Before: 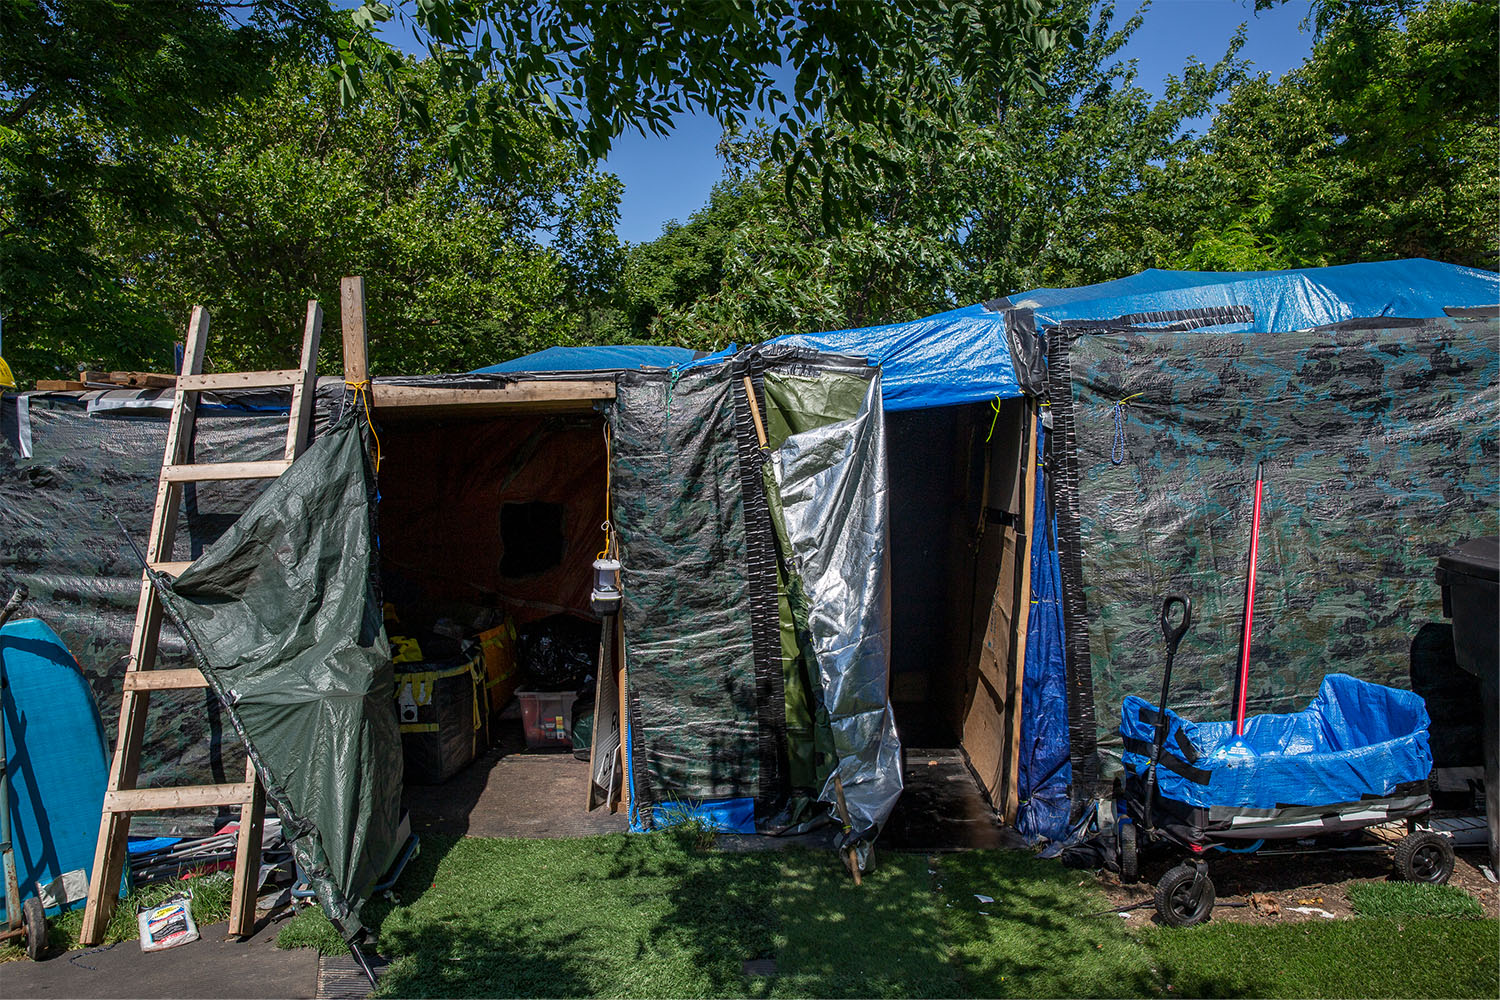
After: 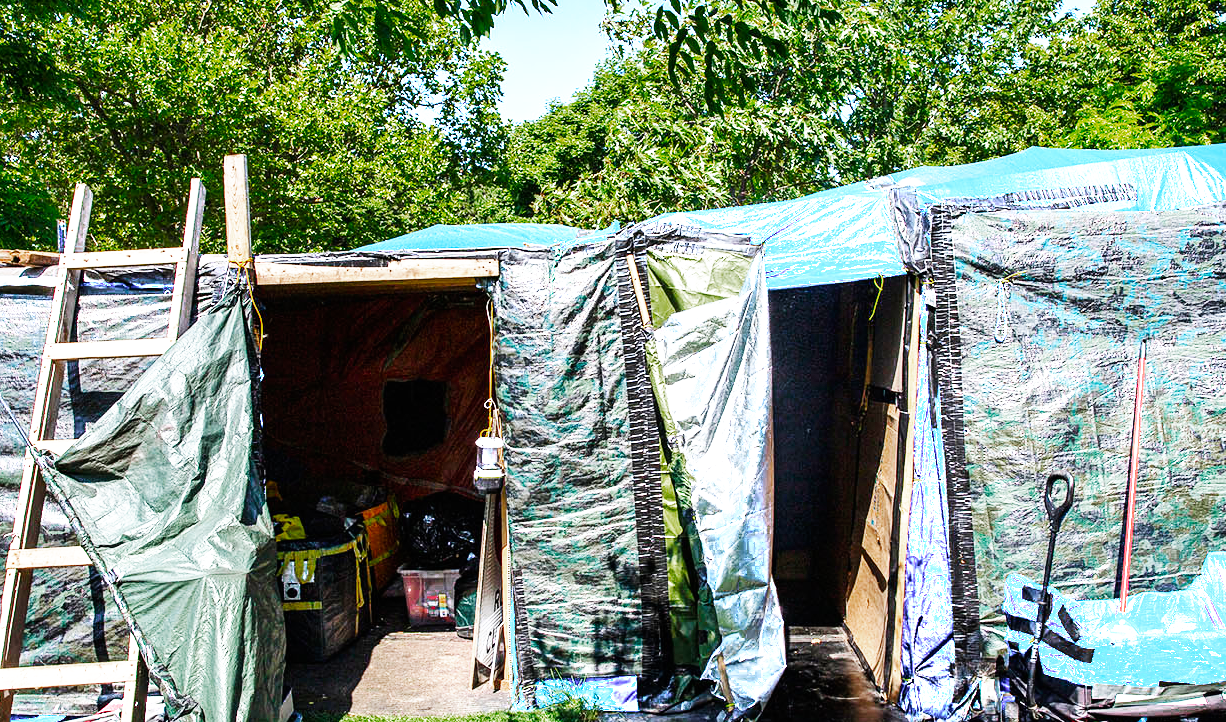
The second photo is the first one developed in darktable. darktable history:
crop: left 7.838%, top 12.297%, right 10.367%, bottom 15.416%
base curve: curves: ch0 [(0, 0) (0.007, 0.004) (0.027, 0.03) (0.046, 0.07) (0.207, 0.54) (0.442, 0.872) (0.673, 0.972) (1, 1)], preserve colors none
exposure: exposure 1.253 EV, compensate highlight preservation false
color zones: curves: ch0 [(0.203, 0.433) (0.607, 0.517) (0.697, 0.696) (0.705, 0.897)]
